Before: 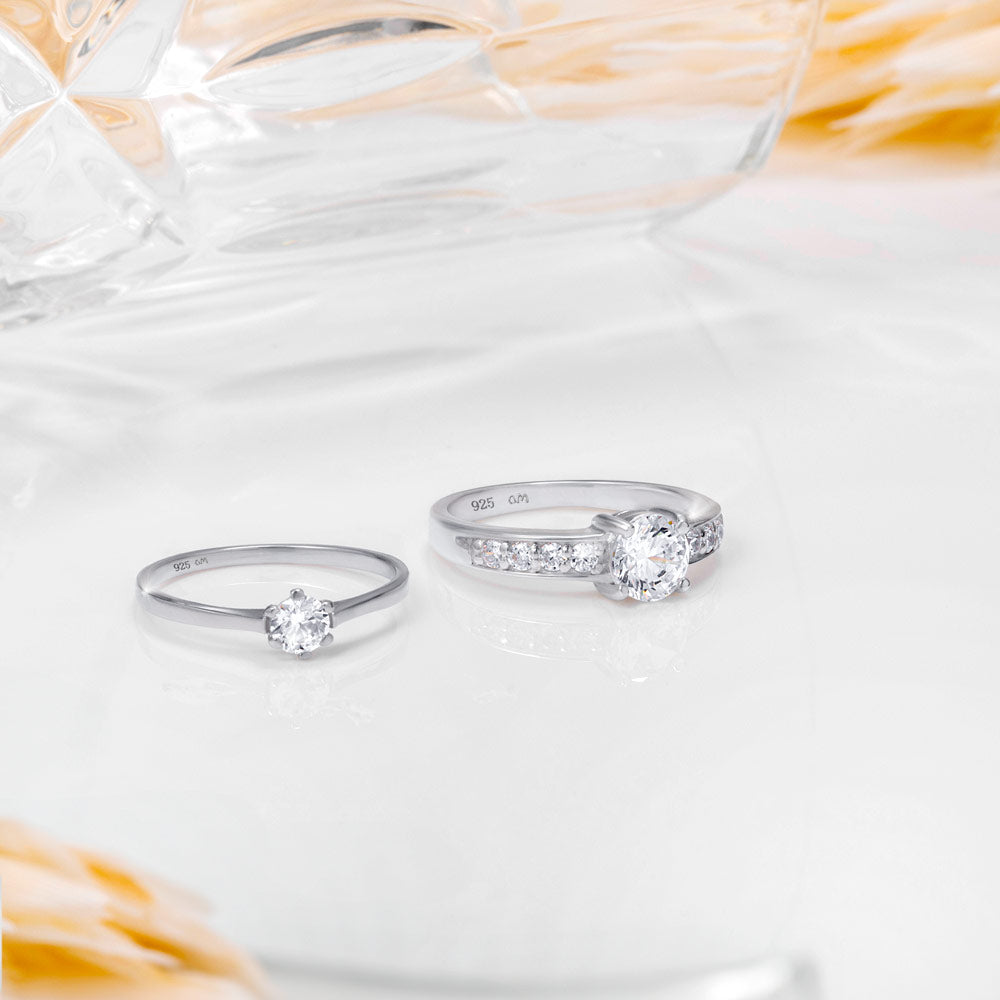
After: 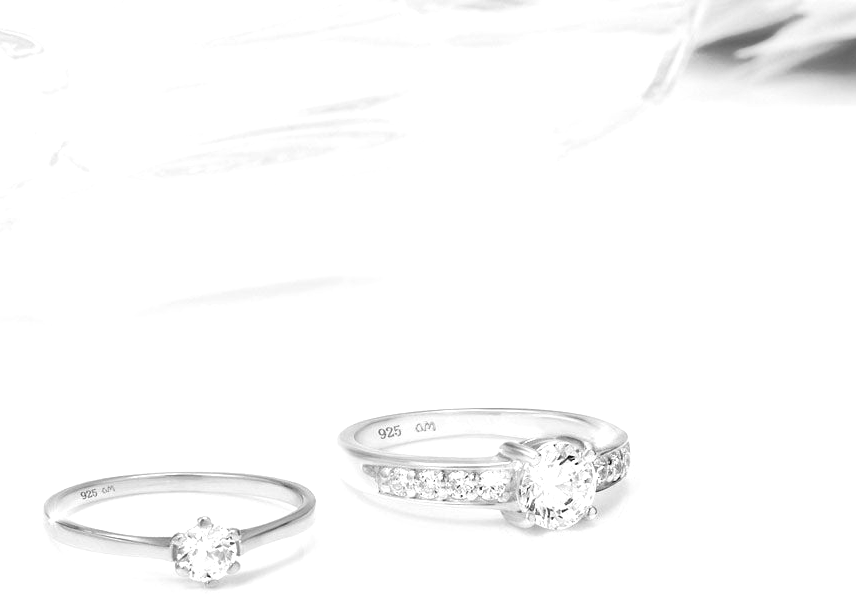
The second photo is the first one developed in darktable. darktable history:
exposure: black level correction 0.001, exposure 0.5 EV, compensate exposure bias true, compensate highlight preservation false
crop and rotate: left 9.345%, top 7.22%, right 4.982%, bottom 32.331%
monochrome: a 0, b 0, size 0.5, highlights 0.57
